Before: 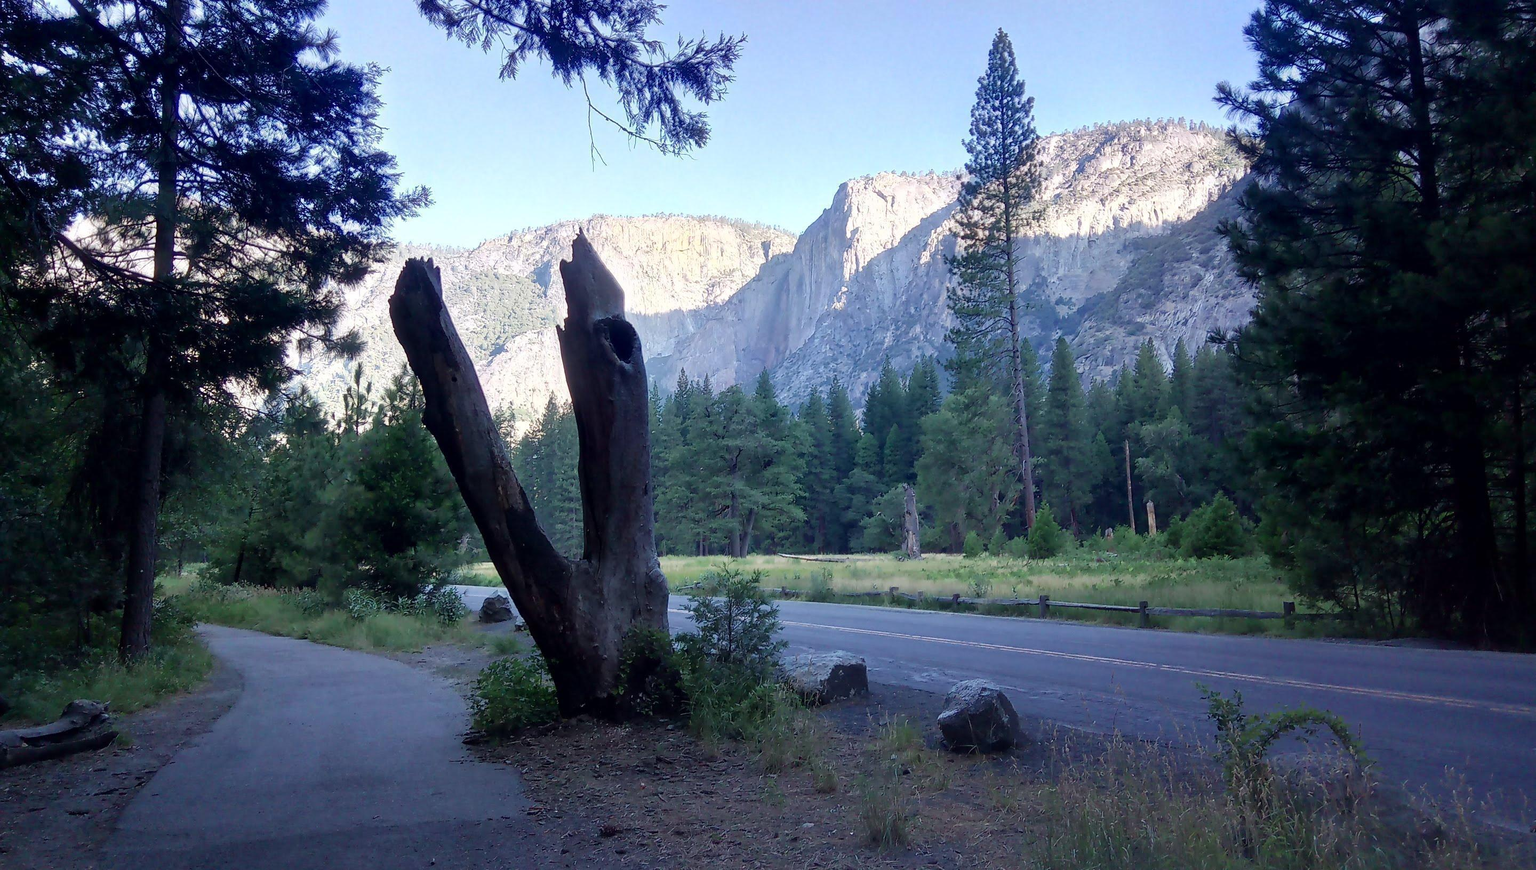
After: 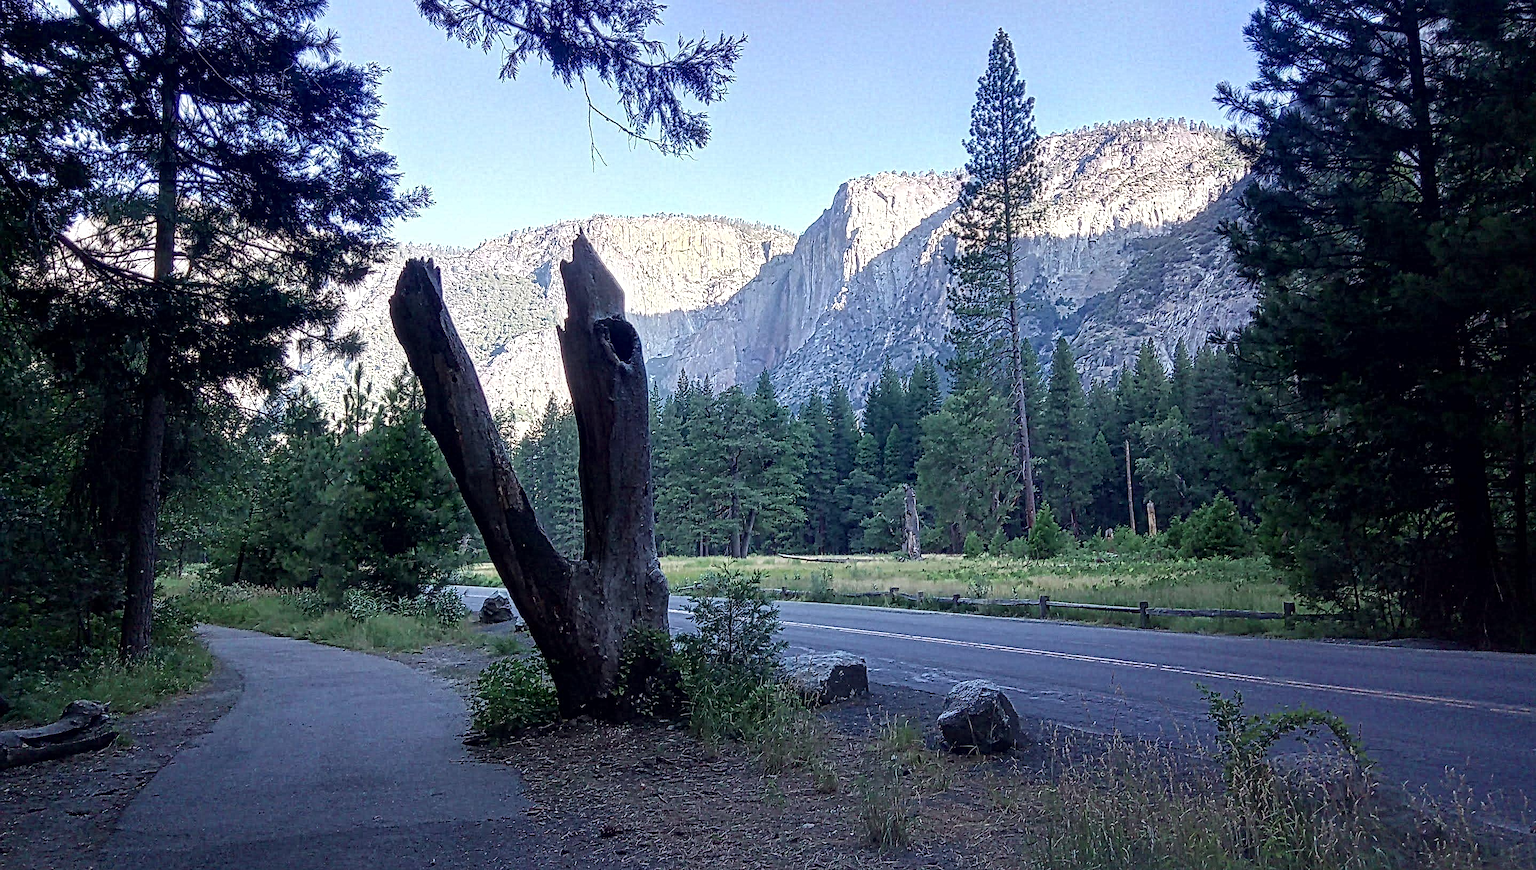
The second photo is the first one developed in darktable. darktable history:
local contrast: mode bilateral grid, contrast 20, coarseness 3, detail 300%, midtone range 0.2
